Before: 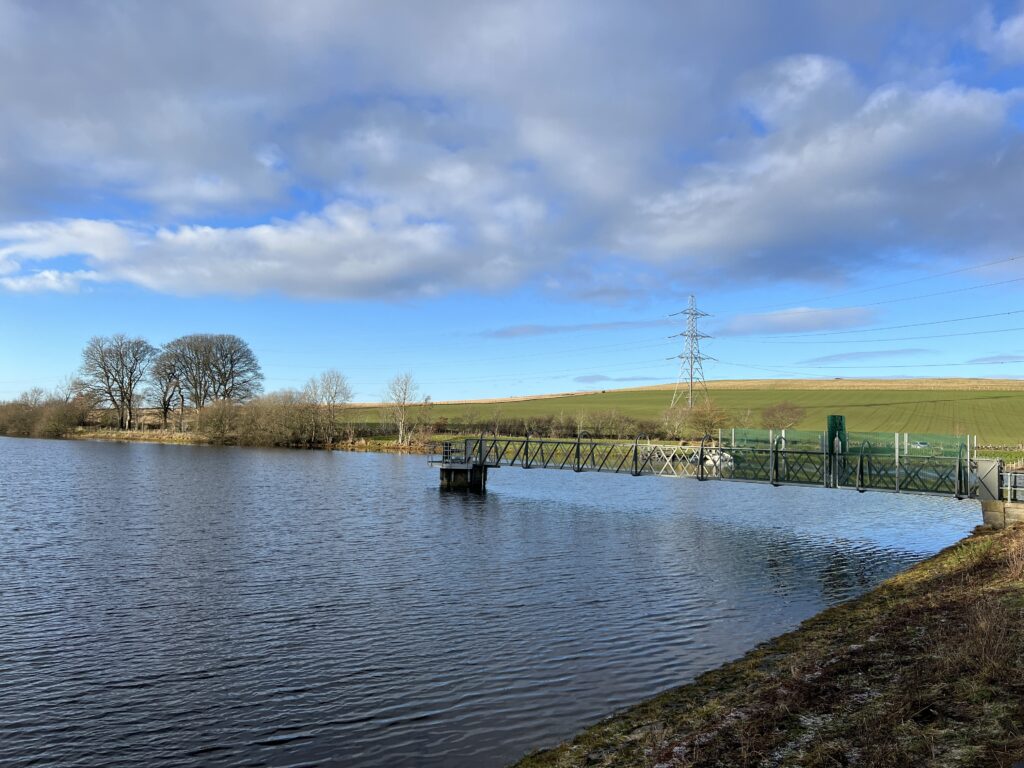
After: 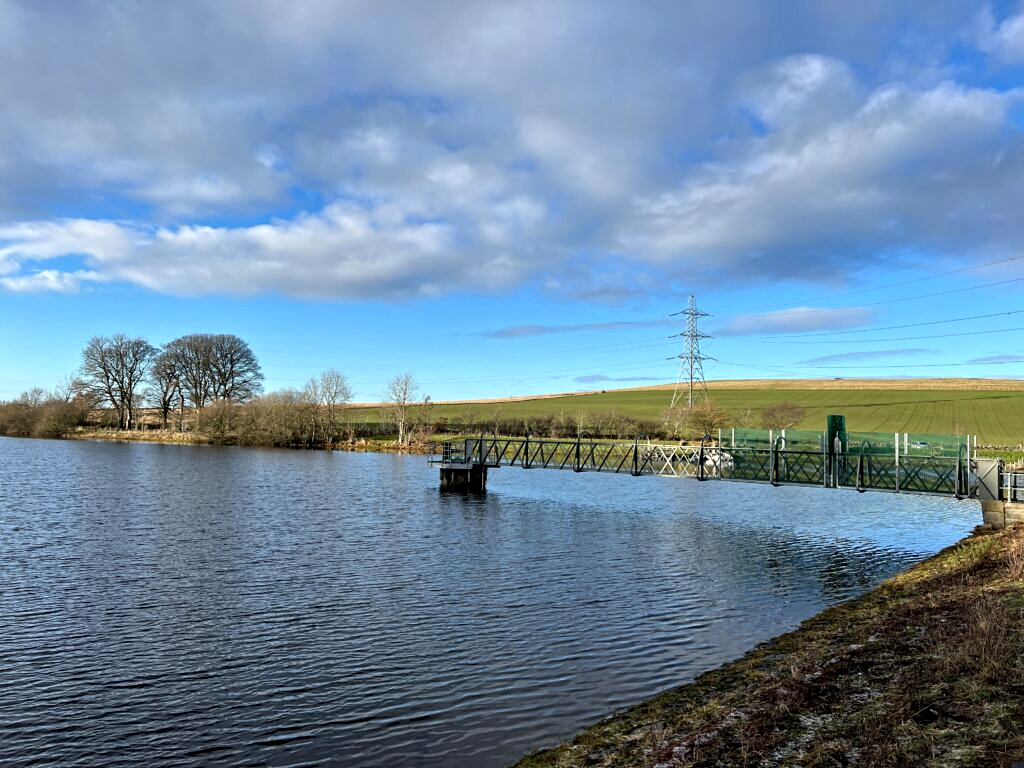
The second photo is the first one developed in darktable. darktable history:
contrast equalizer: octaves 7, y [[0.51, 0.537, 0.559, 0.574, 0.599, 0.618], [0.5 ×6], [0.5 ×6], [0 ×6], [0 ×6]]
